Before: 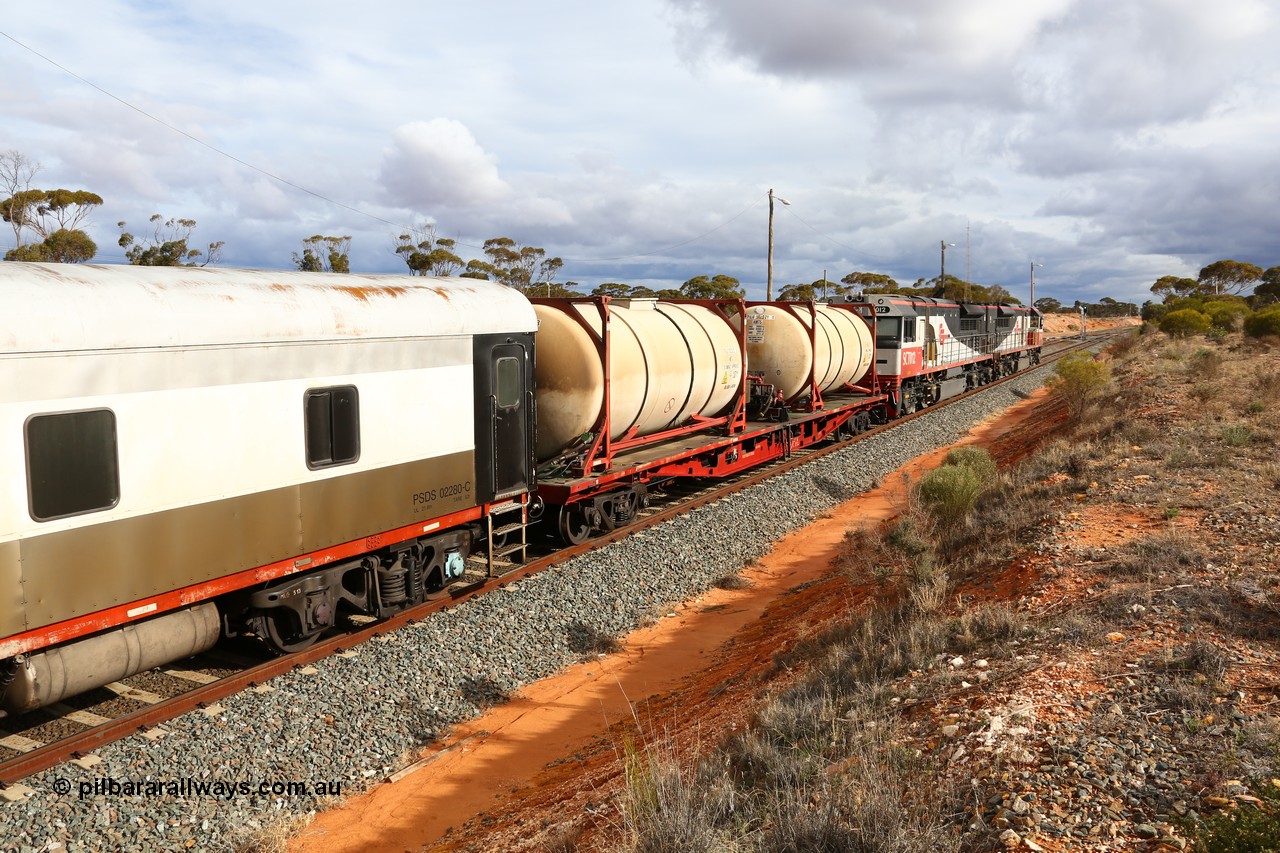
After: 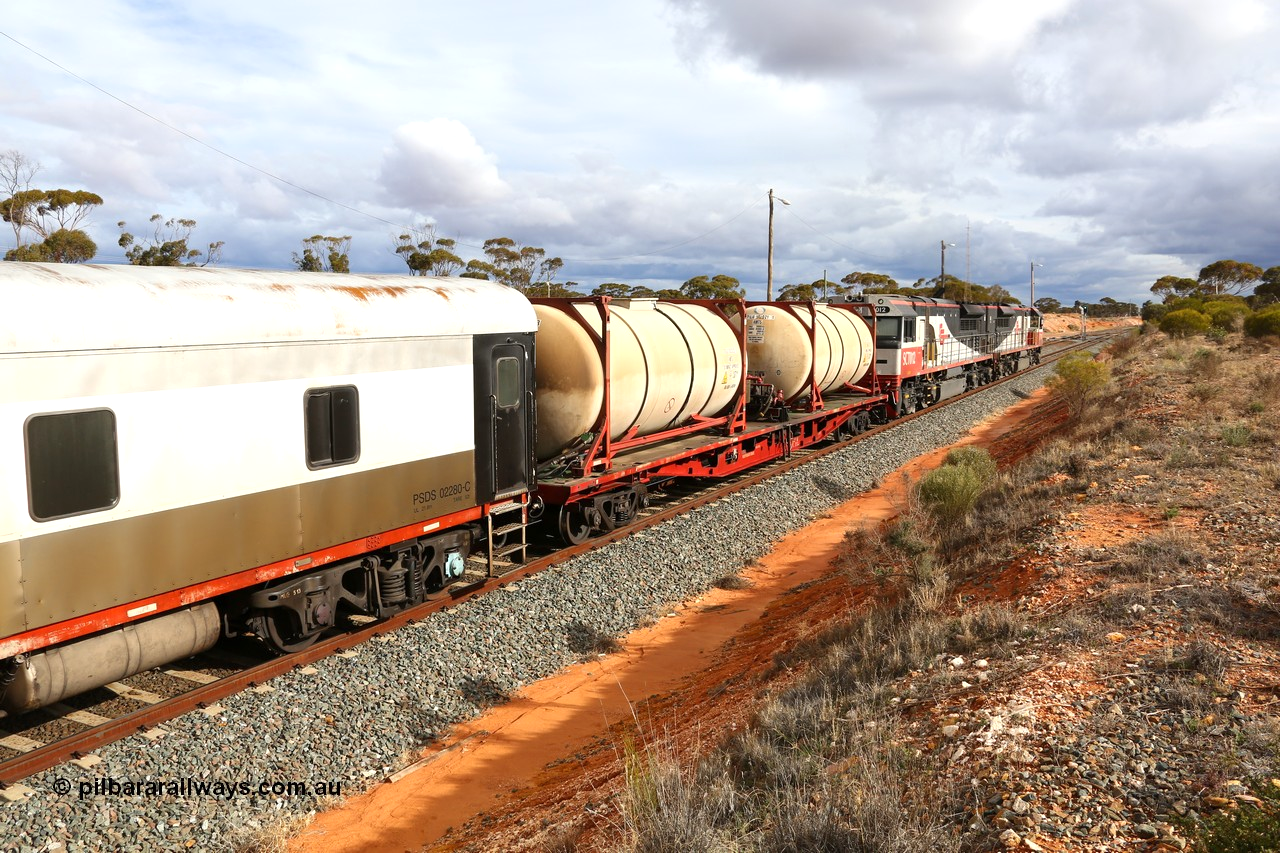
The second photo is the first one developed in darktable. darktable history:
exposure: exposure 0.194 EV, compensate highlight preservation false
